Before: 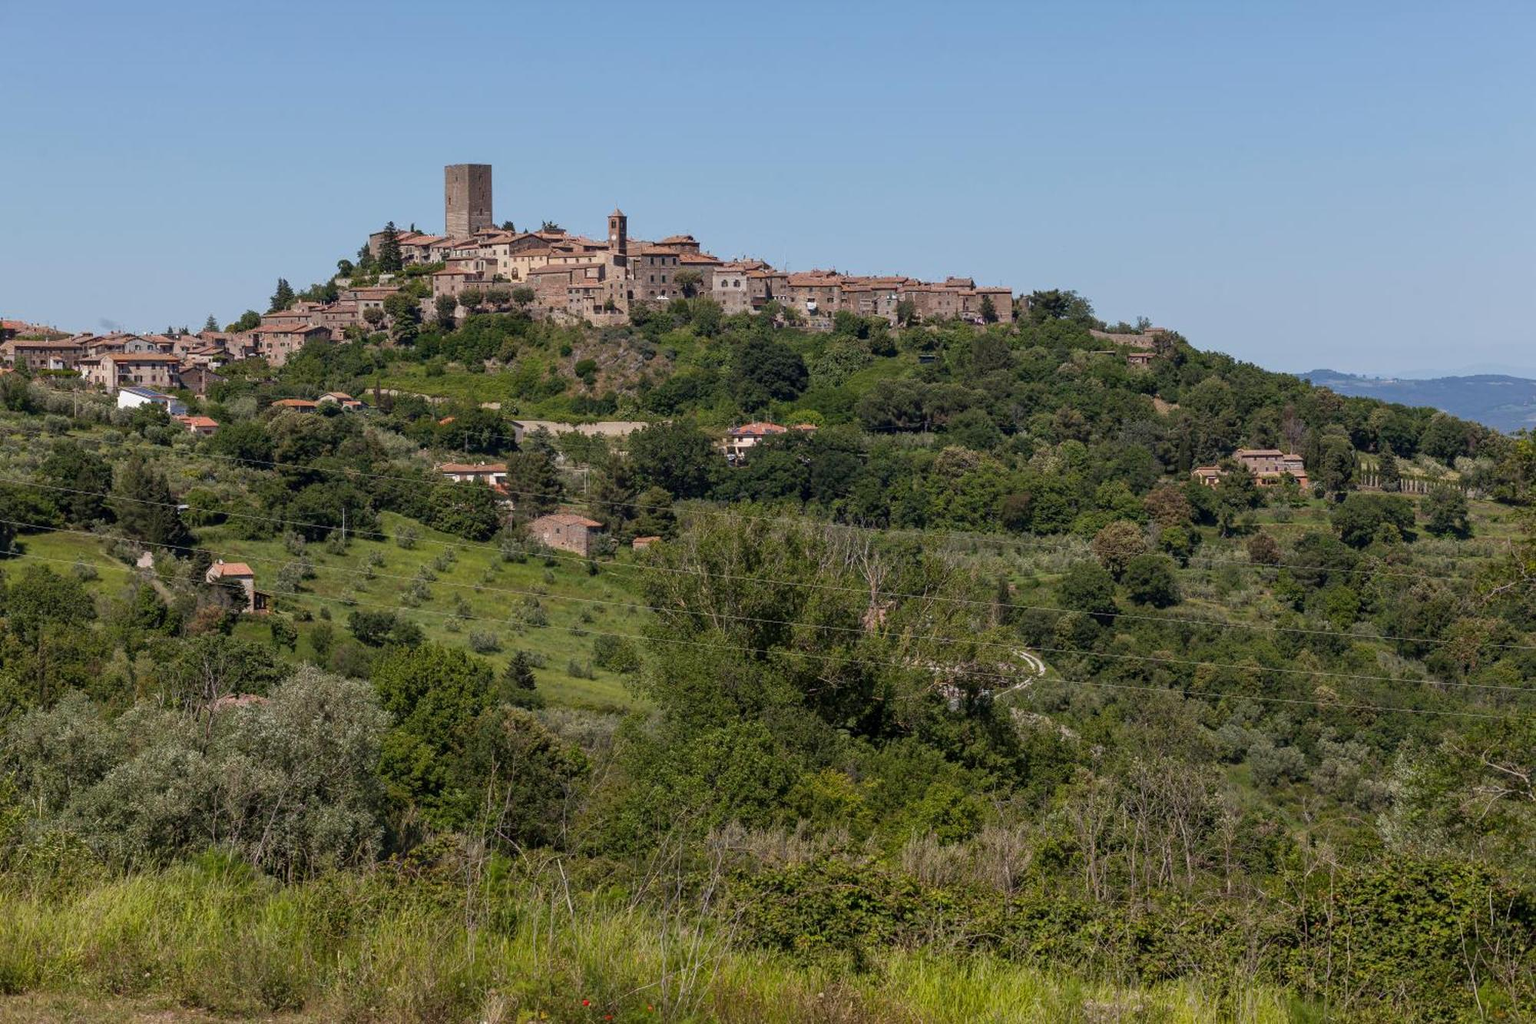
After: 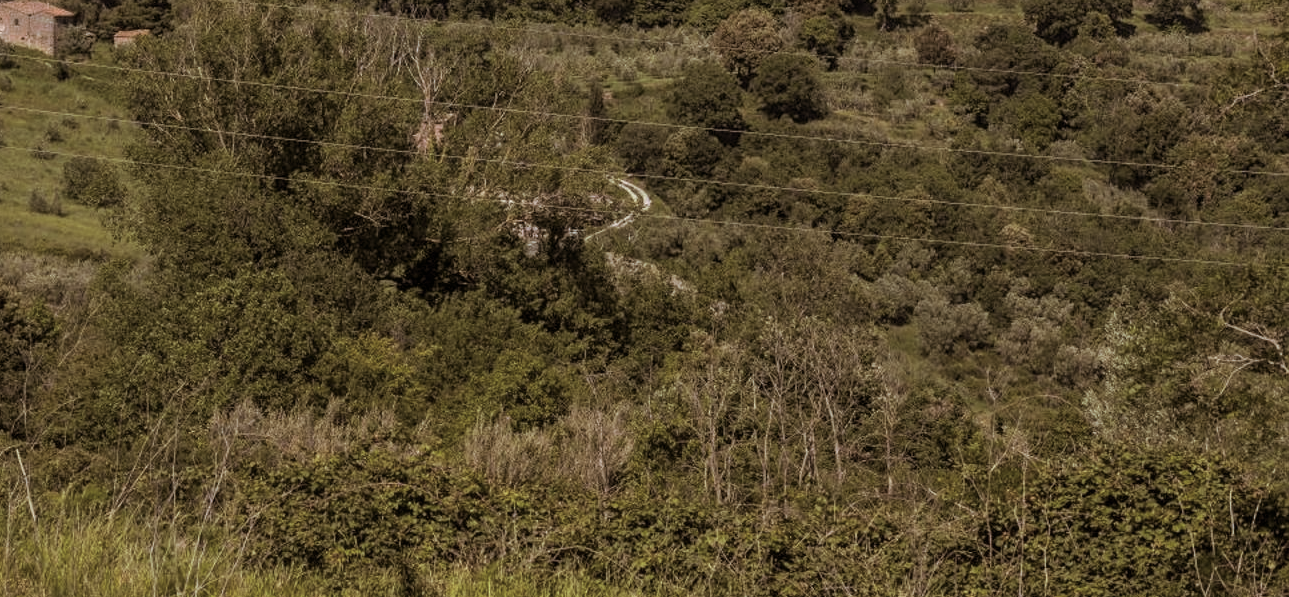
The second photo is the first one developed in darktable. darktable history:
split-toning: shadows › hue 32.4°, shadows › saturation 0.51, highlights › hue 180°, highlights › saturation 0, balance -60.17, compress 55.19%
crop and rotate: left 35.509%, top 50.238%, bottom 4.934%
